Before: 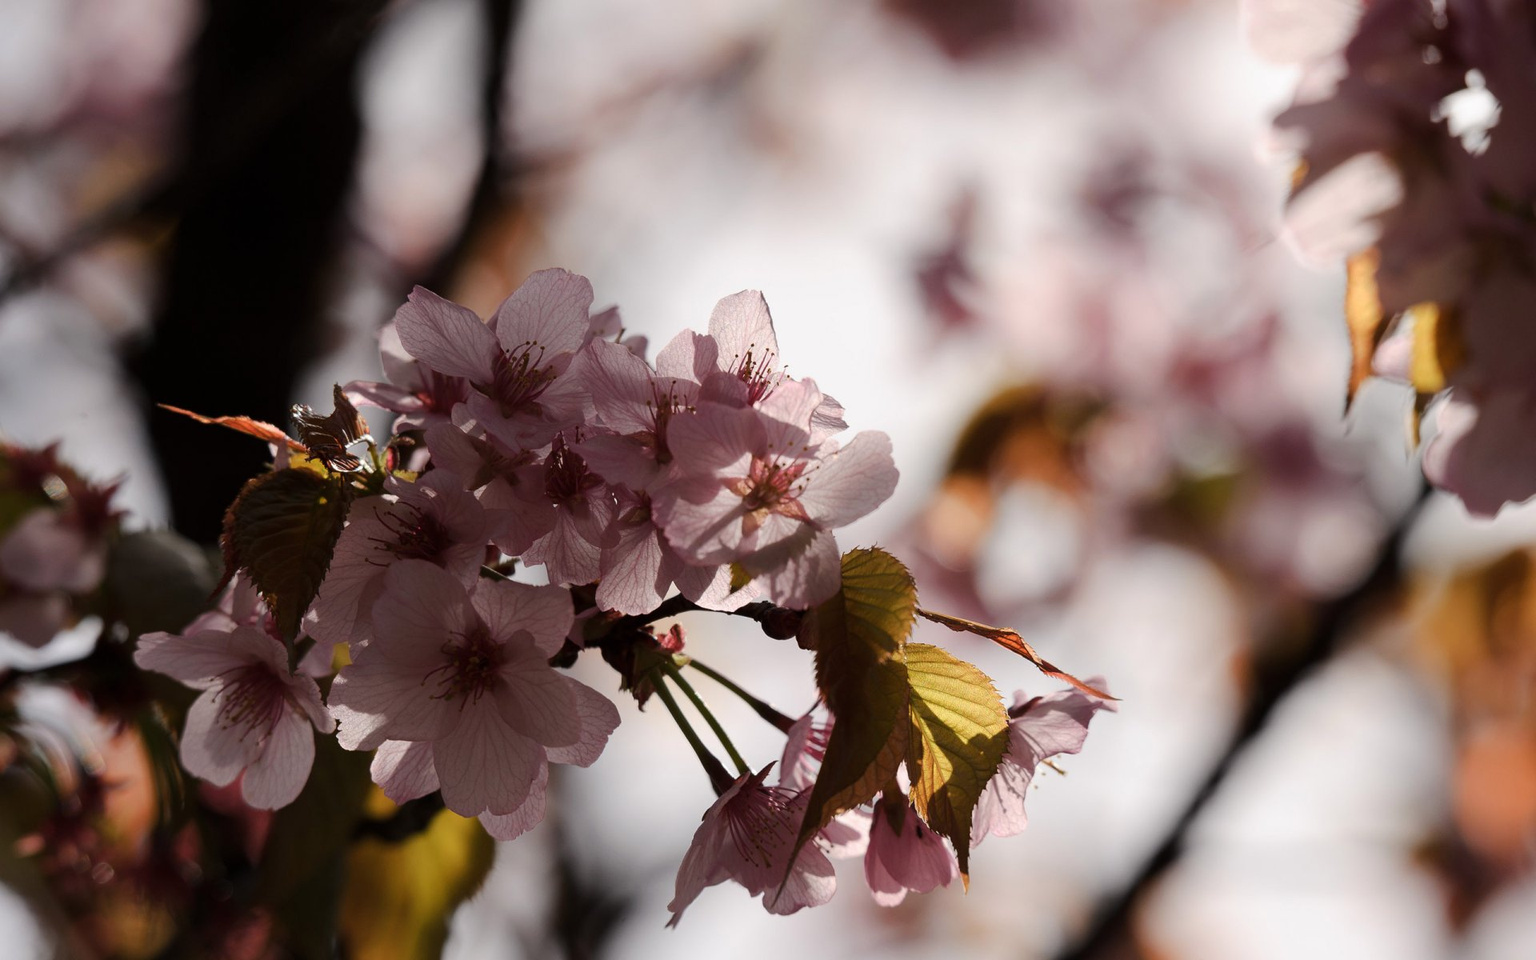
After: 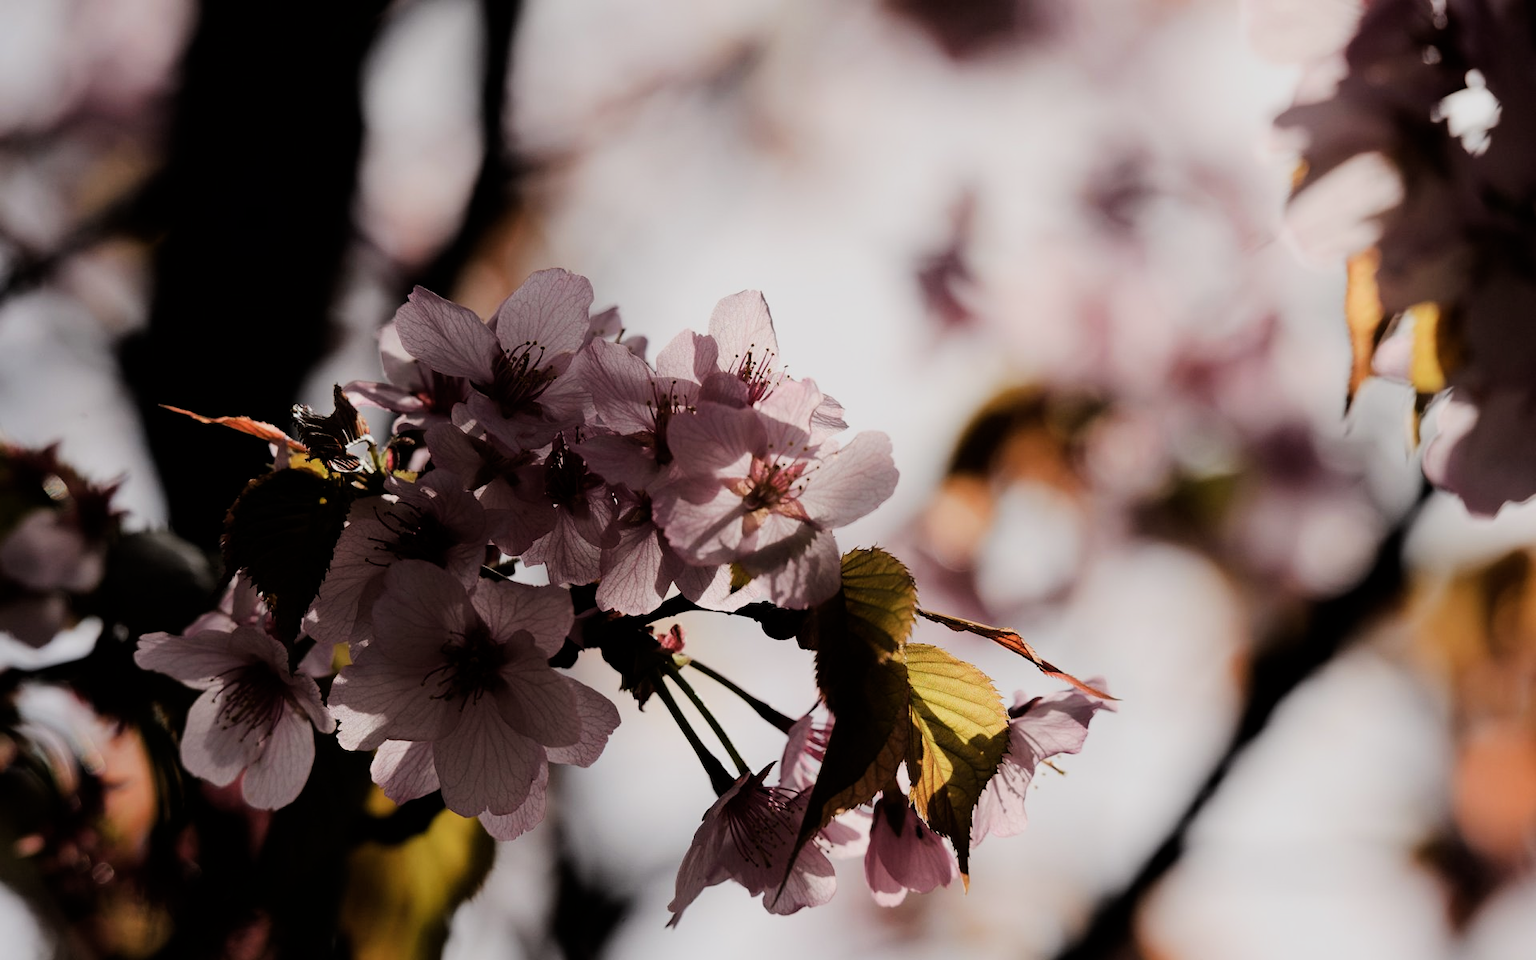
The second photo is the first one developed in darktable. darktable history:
filmic rgb: black relative exposure -7.49 EV, white relative exposure 4.99 EV, hardness 3.31, contrast 1.298, iterations of high-quality reconstruction 0
